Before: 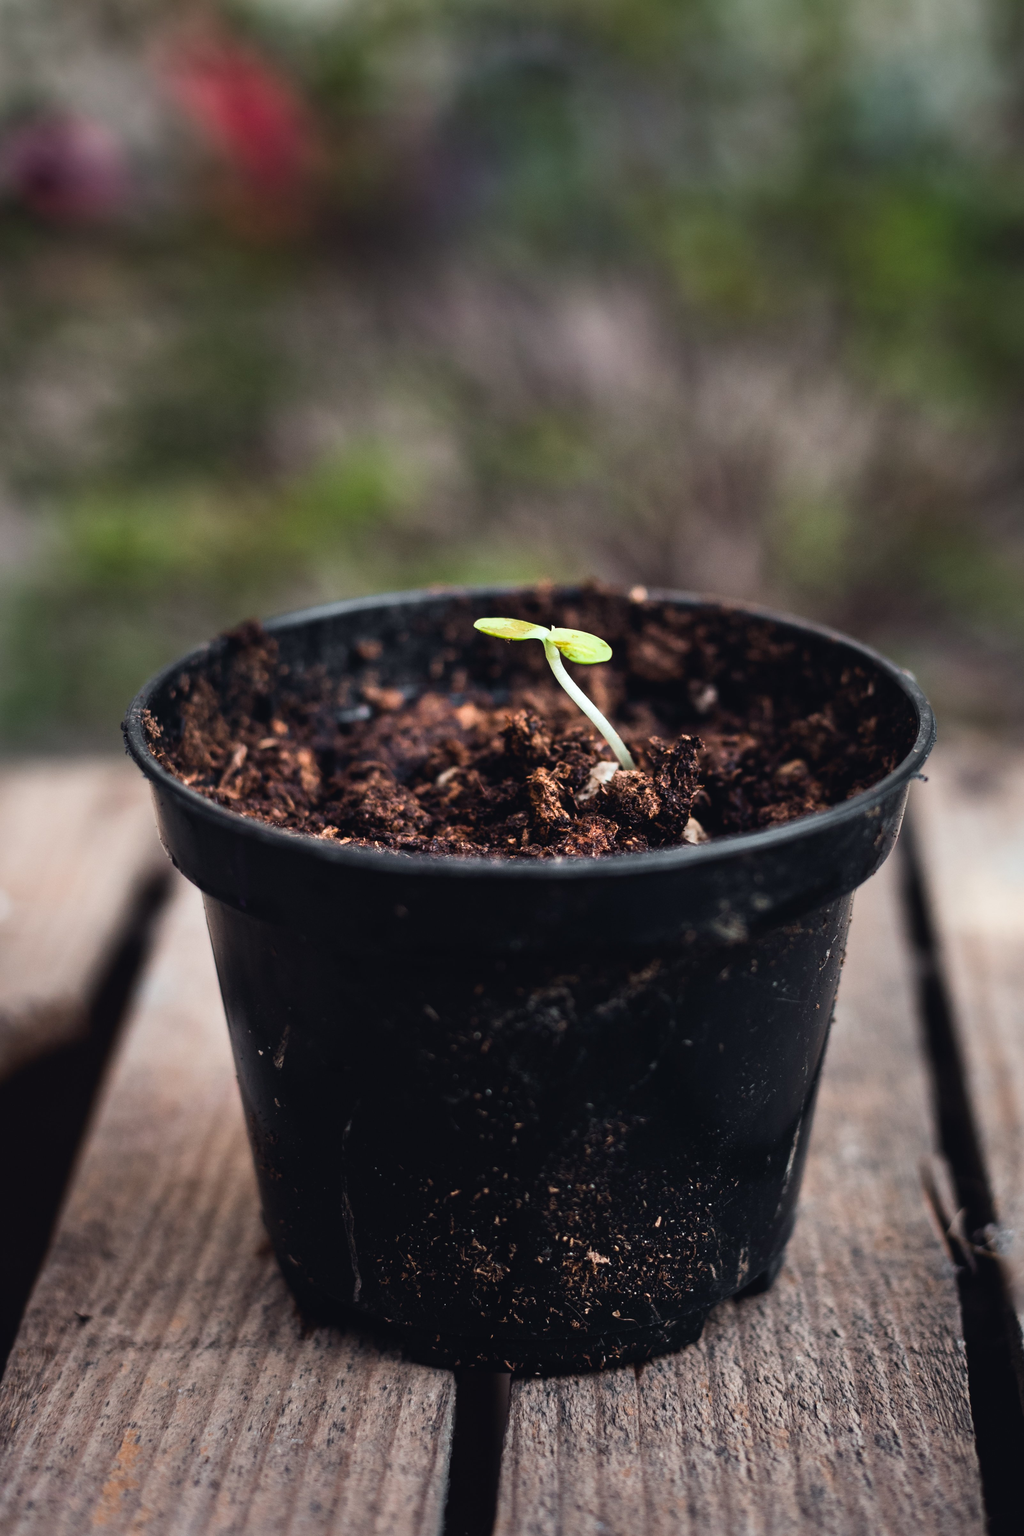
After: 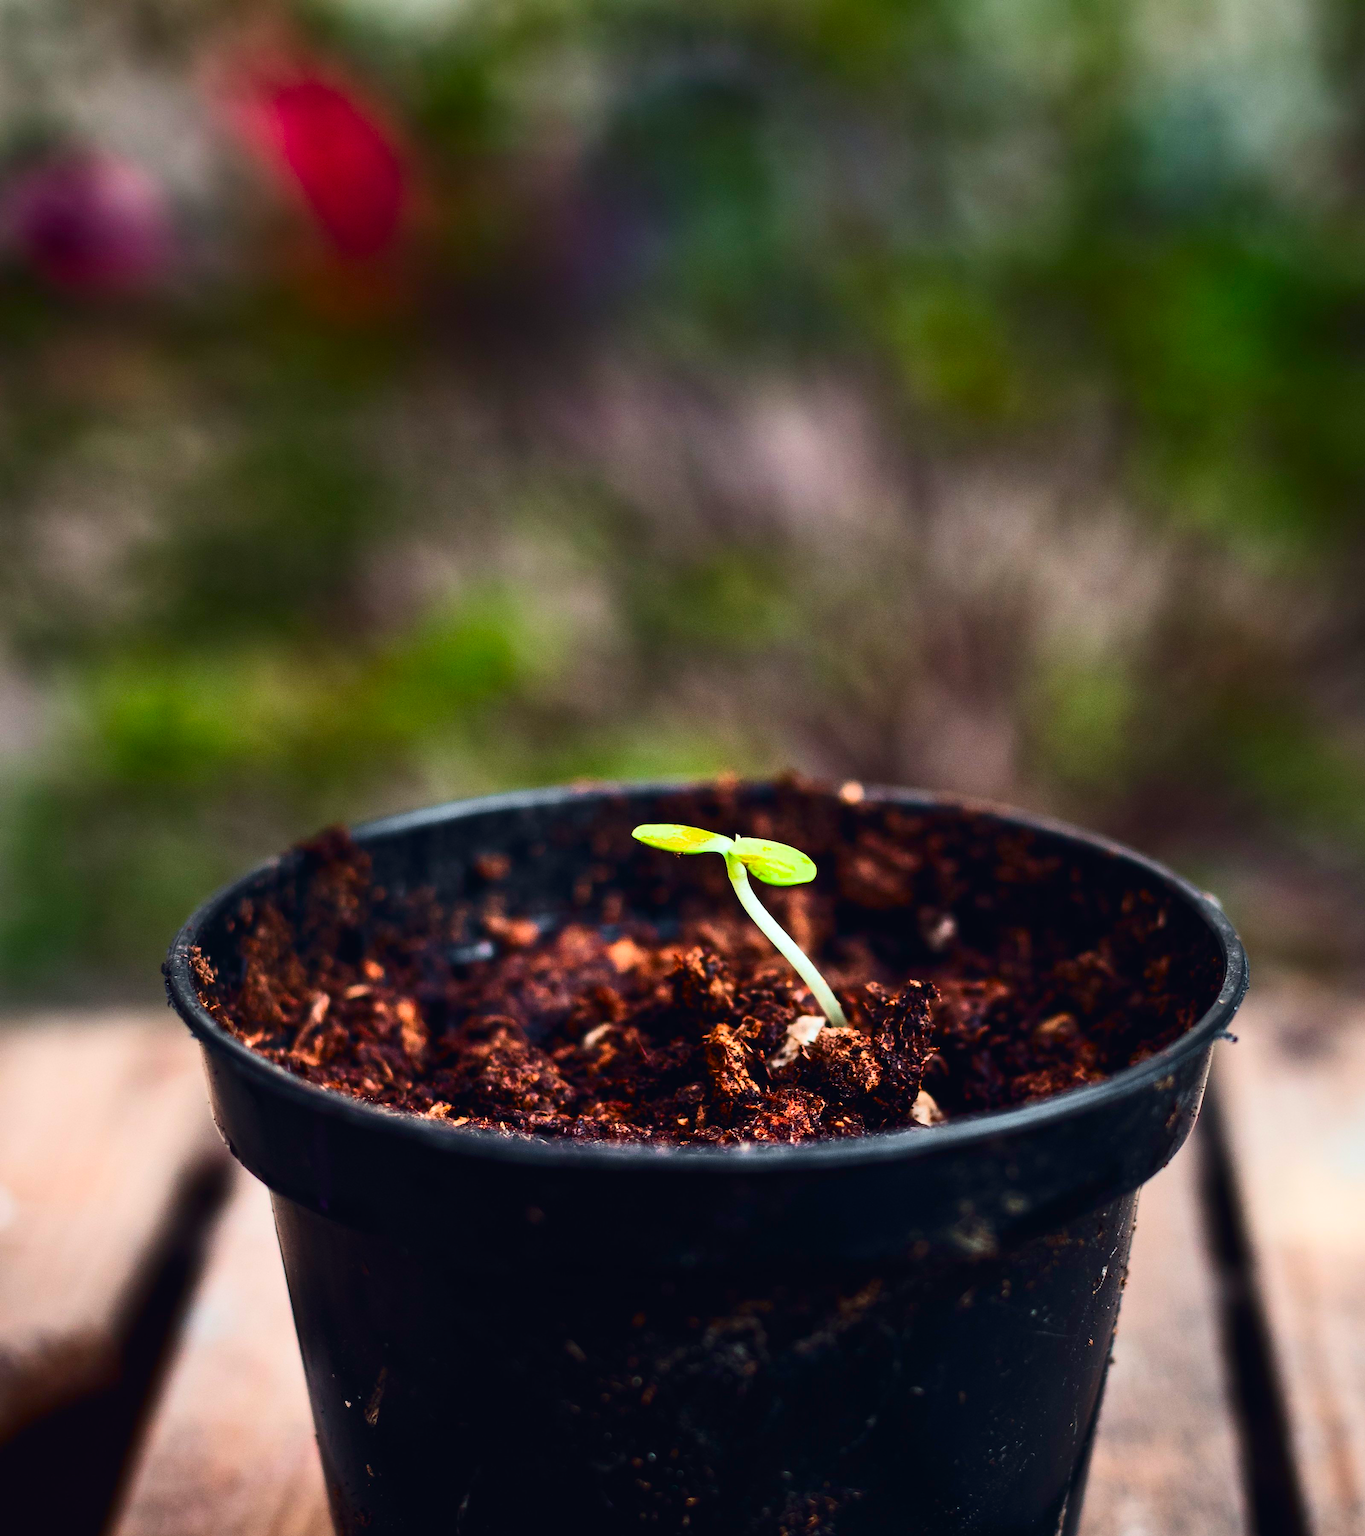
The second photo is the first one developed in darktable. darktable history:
contrast brightness saturation: contrast 0.26, brightness 0.019, saturation 0.88
crop: bottom 24.991%
